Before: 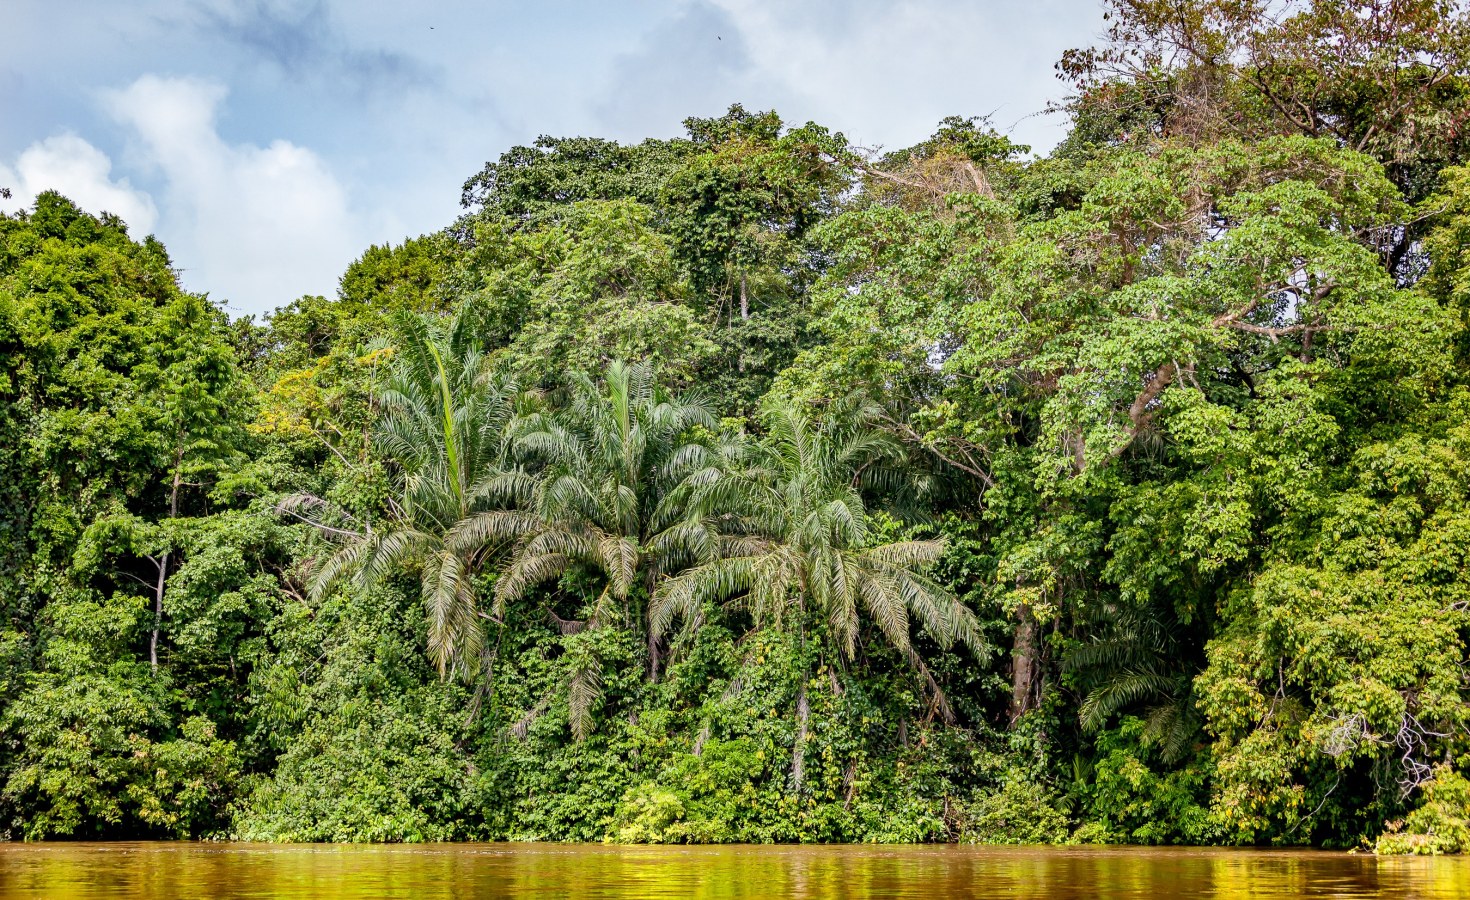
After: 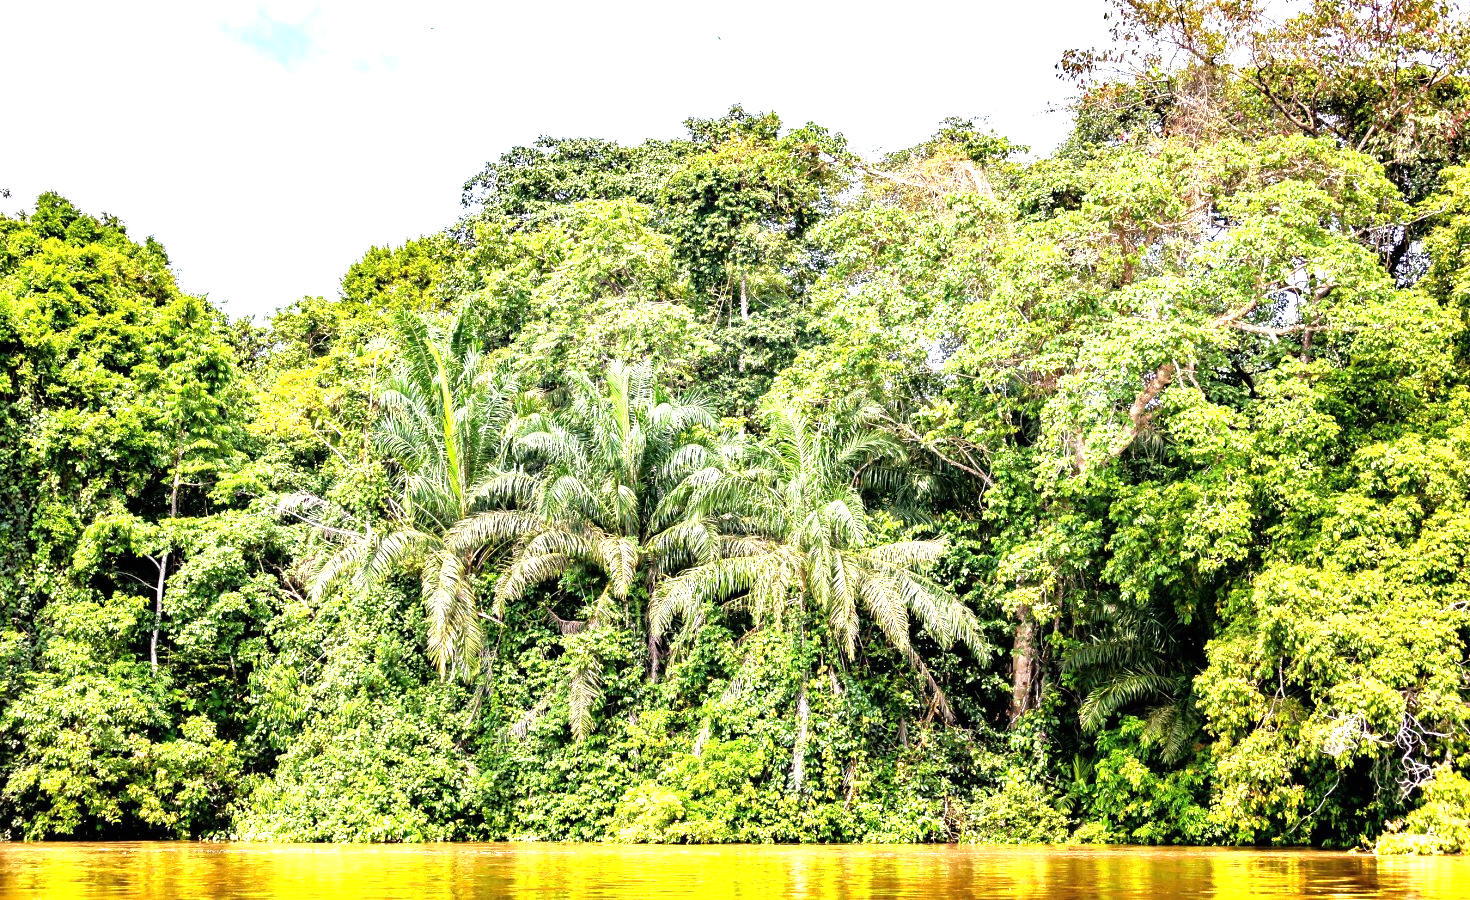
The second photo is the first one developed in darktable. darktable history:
exposure: black level correction 0, exposure 0.9 EV, compensate highlight preservation false
tone equalizer: -8 EV -0.748 EV, -7 EV -0.734 EV, -6 EV -0.617 EV, -5 EV -0.412 EV, -3 EV 0.399 EV, -2 EV 0.6 EV, -1 EV 0.683 EV, +0 EV 0.777 EV
